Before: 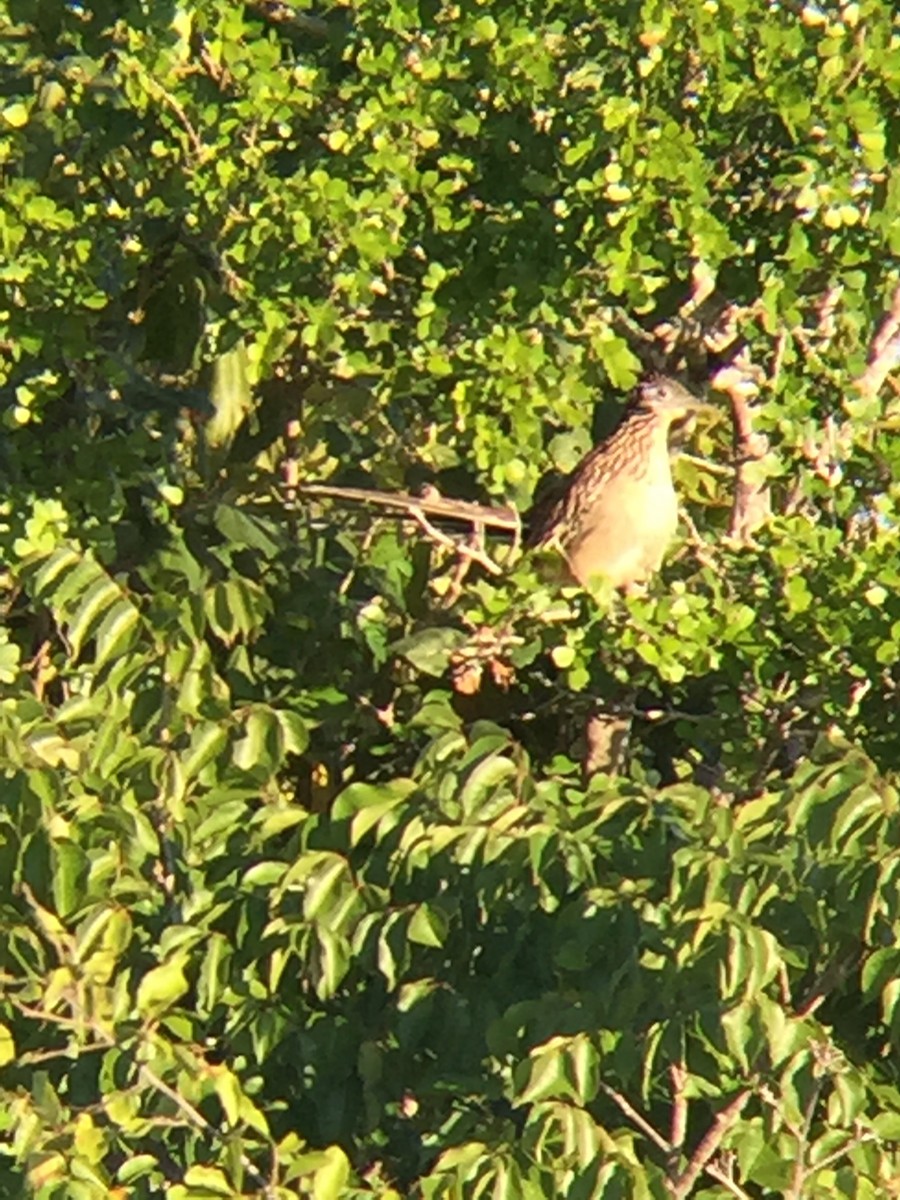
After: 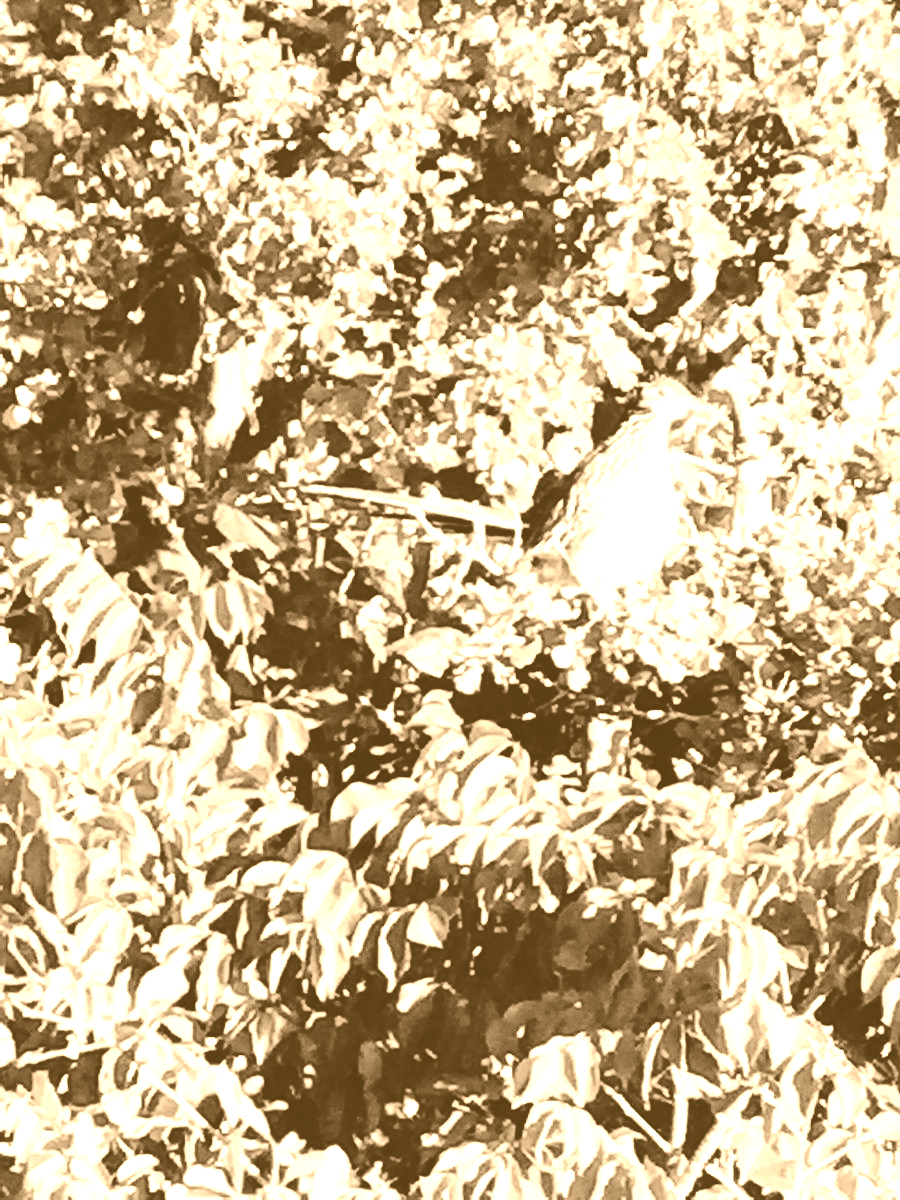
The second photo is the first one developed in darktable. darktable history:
base curve: curves: ch0 [(0, 0) (0.036, 0.01) (0.123, 0.254) (0.258, 0.504) (0.507, 0.748) (1, 1)], preserve colors none
colorize: hue 28.8°, source mix 100%
